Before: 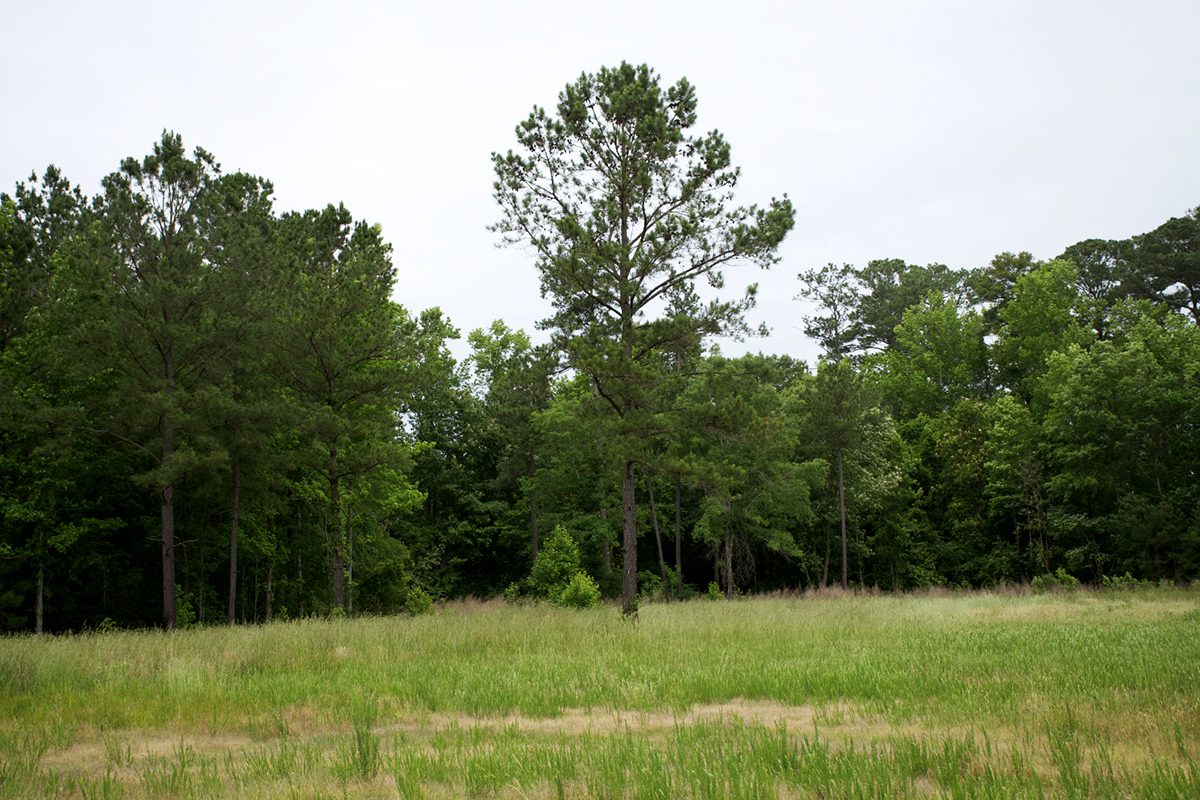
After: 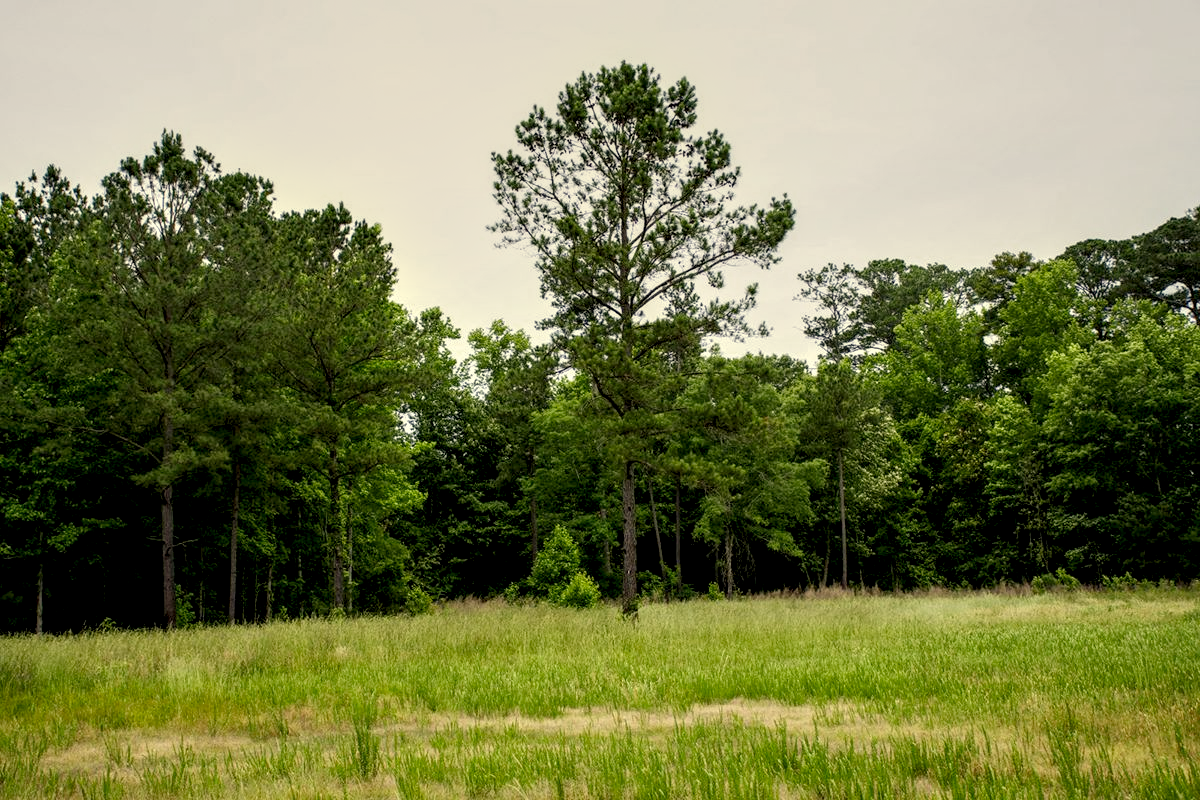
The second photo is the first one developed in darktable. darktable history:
filmic rgb: black relative exposure -16 EV, threshold -0.33 EV, transition 3.19 EV, structure ↔ texture 100%, target black luminance 0%, hardness 7.57, latitude 72.96%, contrast 0.908, highlights saturation mix 10%, shadows ↔ highlights balance -0.38%, add noise in highlights 0, preserve chrominance no, color science v4 (2020), iterations of high-quality reconstruction 10, enable highlight reconstruction true
local contrast: highlights 65%, shadows 54%, detail 169%, midtone range 0.514
white balance: red 0.974, blue 1.044
shadows and highlights: radius 125.46, shadows 21.19, highlights -21.19, low approximation 0.01
color correction: highlights a* 1.39, highlights b* 17.83
